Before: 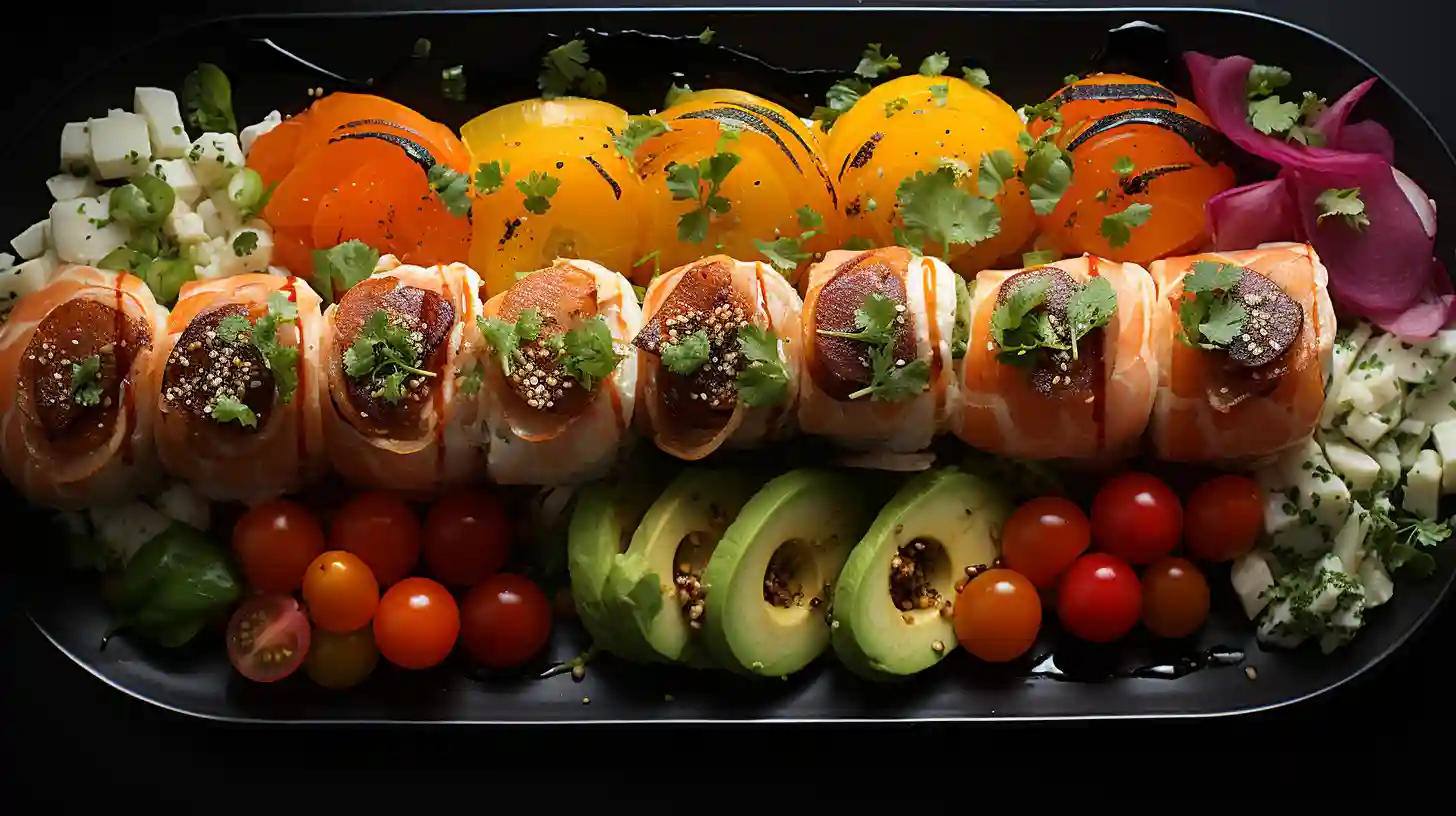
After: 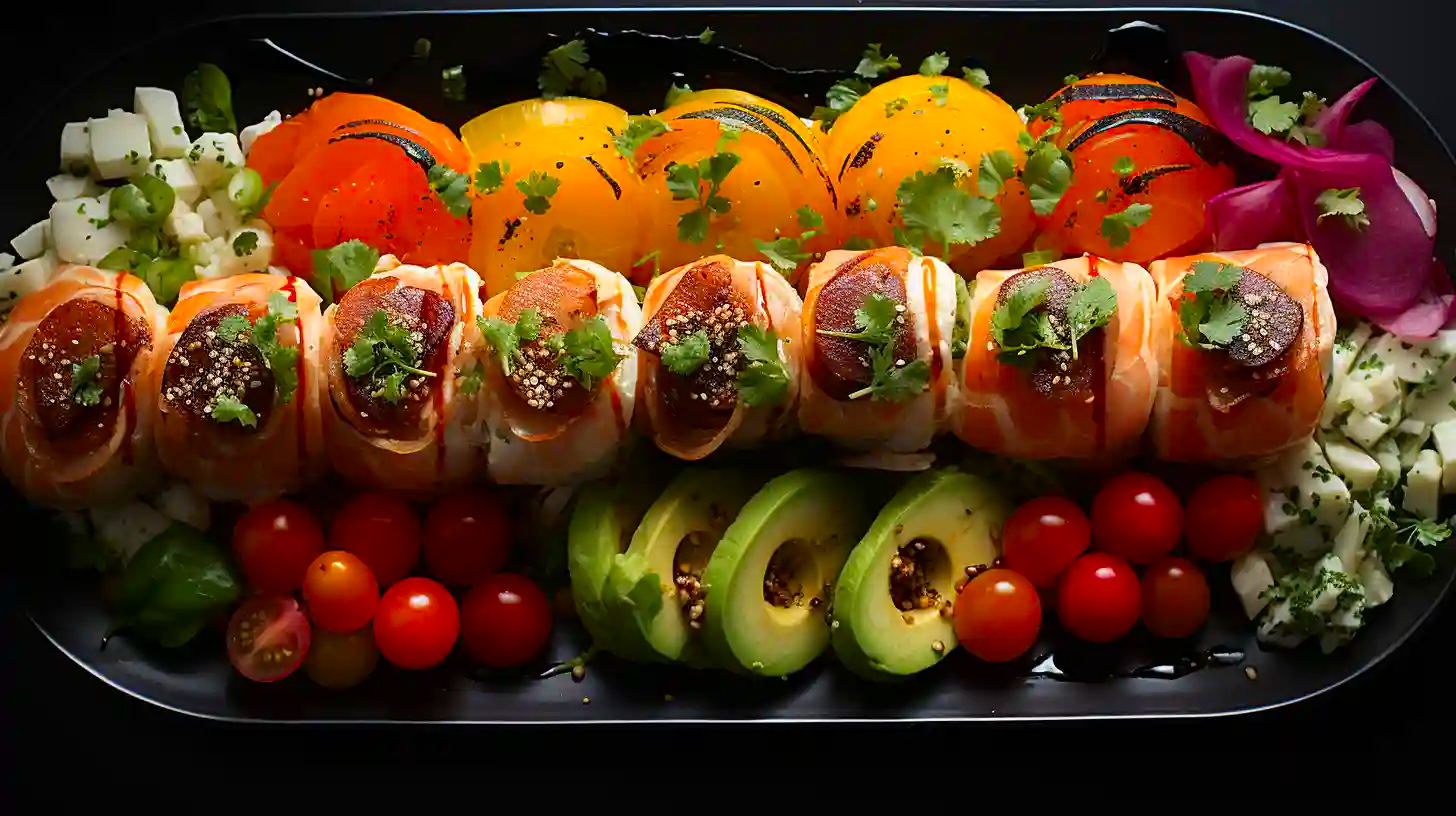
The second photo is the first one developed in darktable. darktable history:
contrast brightness saturation: contrast 0.086, saturation 0.268
